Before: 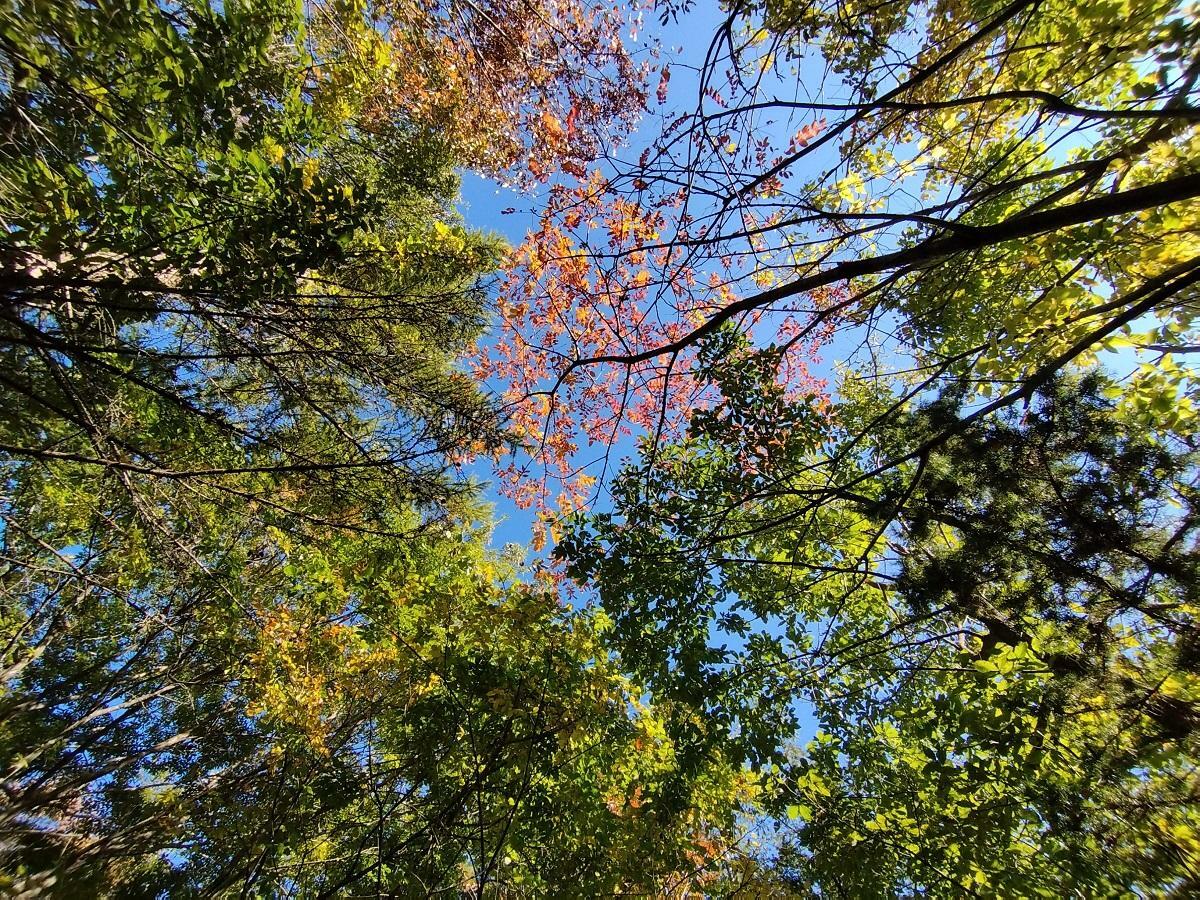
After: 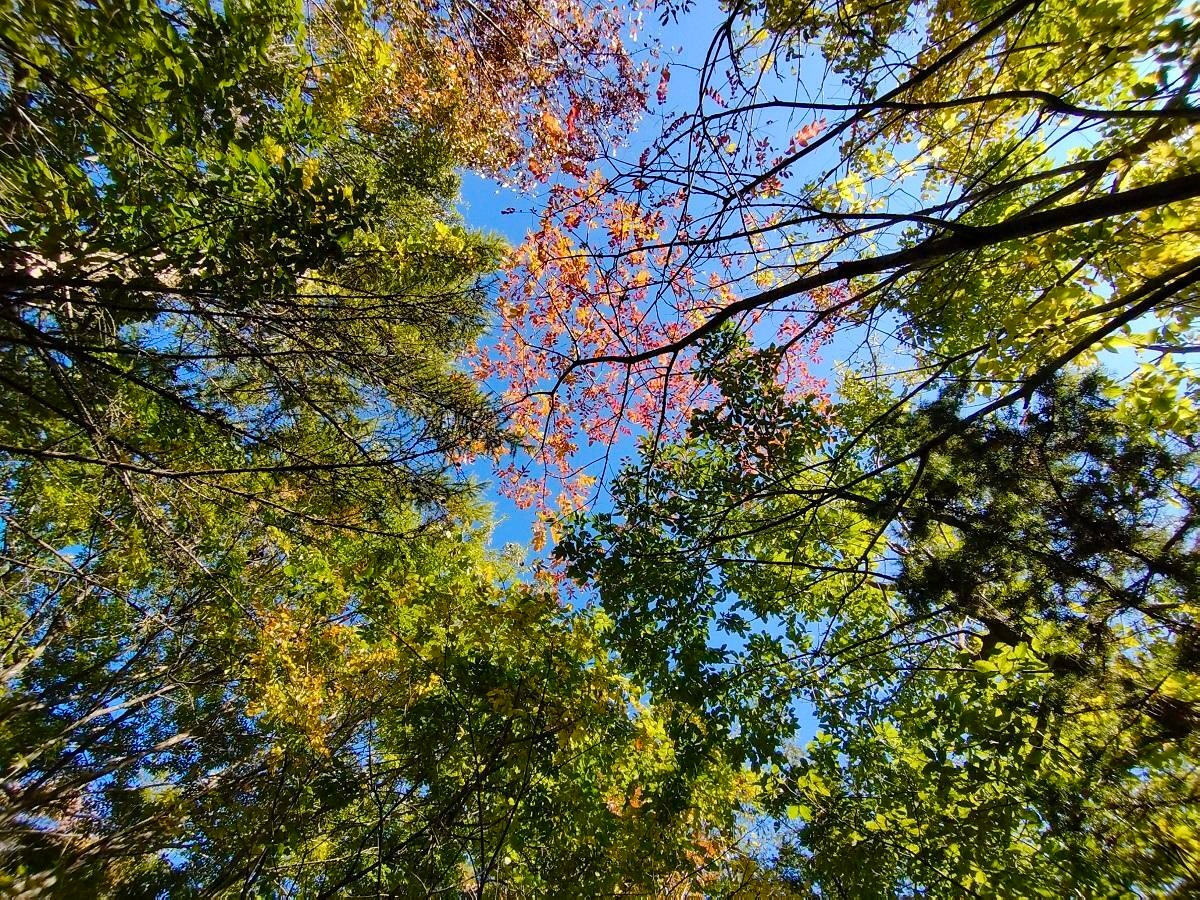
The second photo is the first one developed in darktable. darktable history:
color balance rgb: perceptual saturation grading › global saturation 35%, perceptual saturation grading › highlights -30%, perceptual saturation grading › shadows 35%, perceptual brilliance grading › global brilliance 3%, perceptual brilliance grading › highlights -3%, perceptual brilliance grading › shadows 3%
tone equalizer: on, module defaults
color zones: curves: ch0 [(0, 0.5) (0.143, 0.52) (0.286, 0.5) (0.429, 0.5) (0.571, 0.5) (0.714, 0.5) (0.857, 0.5) (1, 0.5)]; ch1 [(0, 0.489) (0.155, 0.45) (0.286, 0.466) (0.429, 0.5) (0.571, 0.5) (0.714, 0.5) (0.857, 0.5) (1, 0.489)]
